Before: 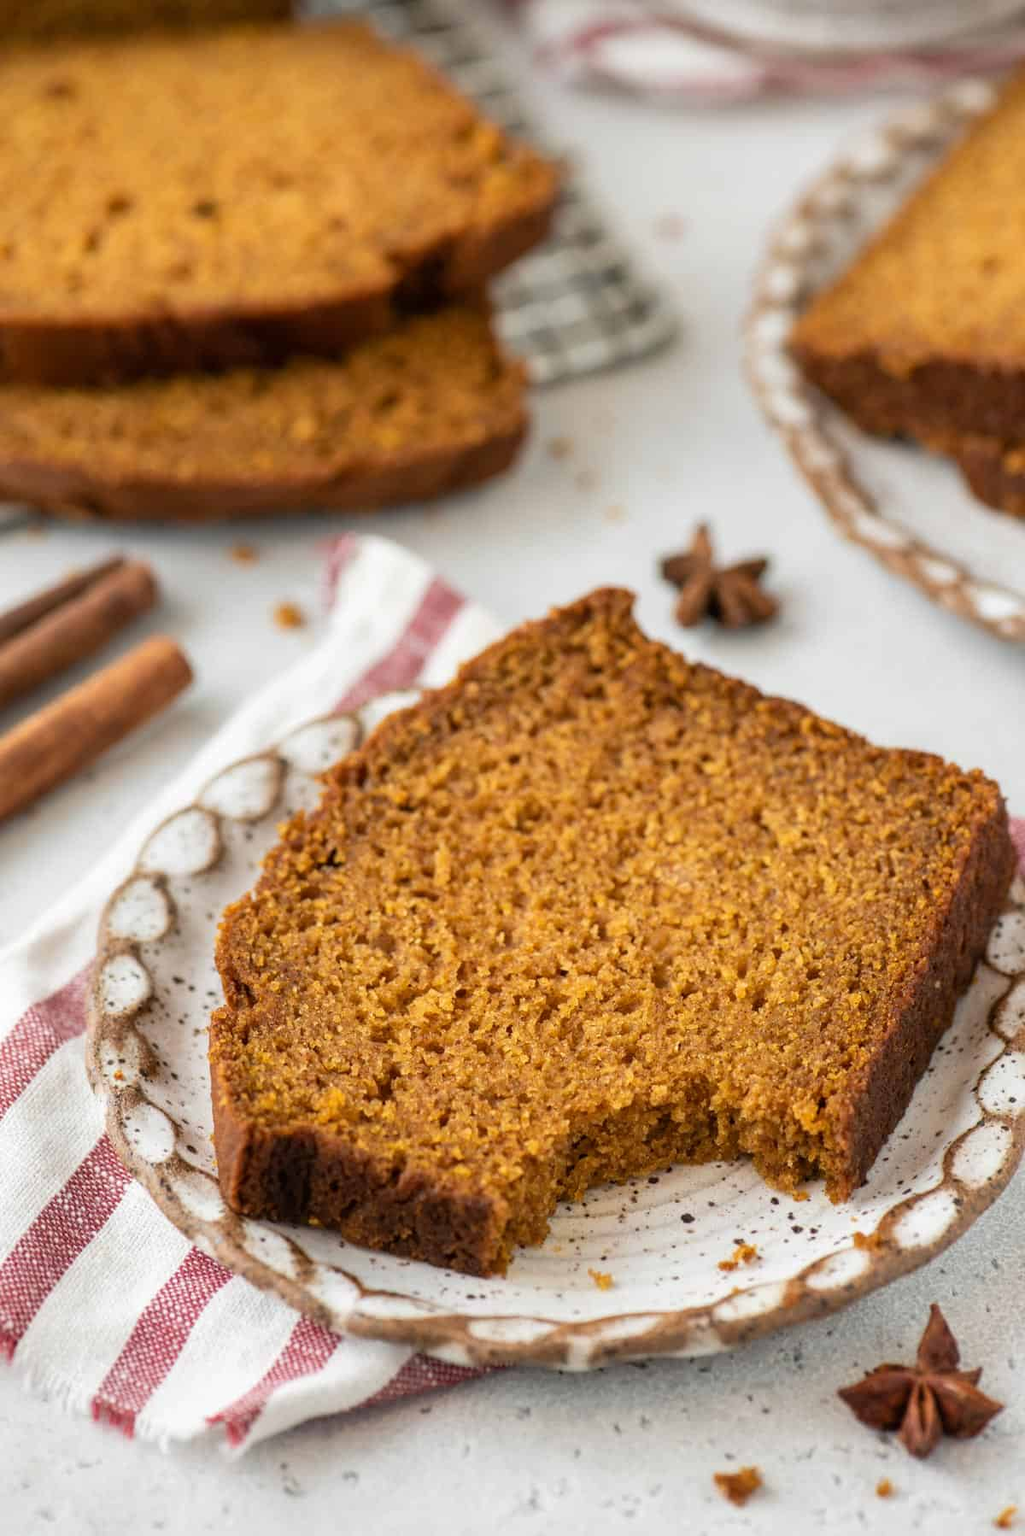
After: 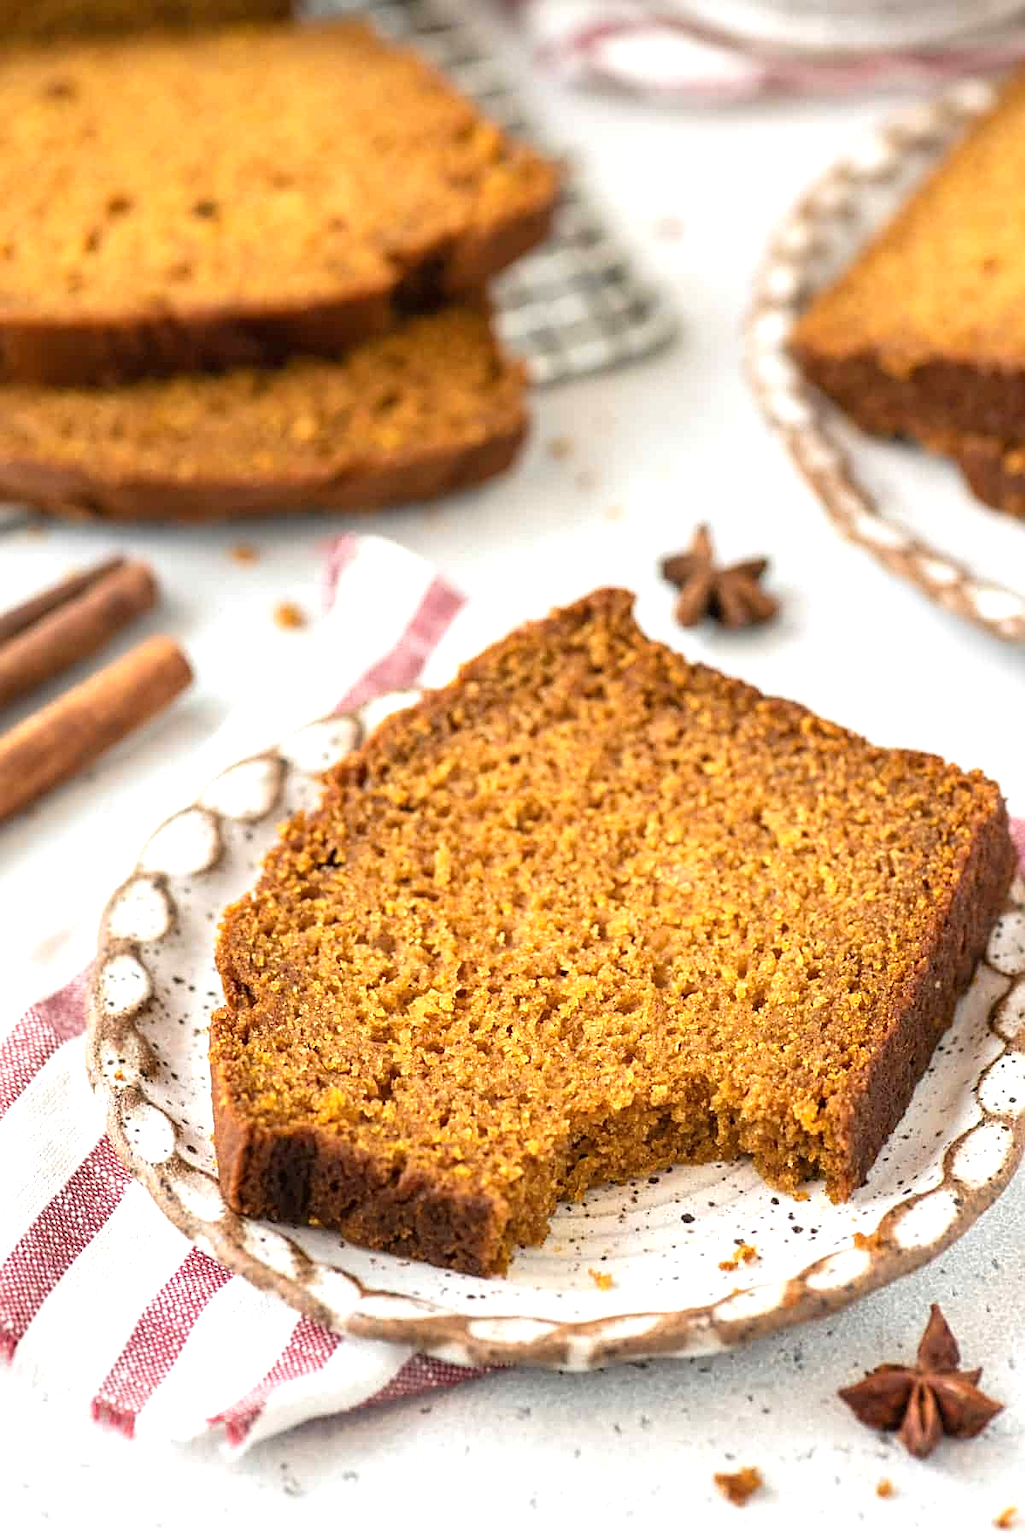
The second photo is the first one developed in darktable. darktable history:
exposure: black level correction 0, exposure 0.7 EV, compensate exposure bias true, compensate highlight preservation false
sharpen: on, module defaults
